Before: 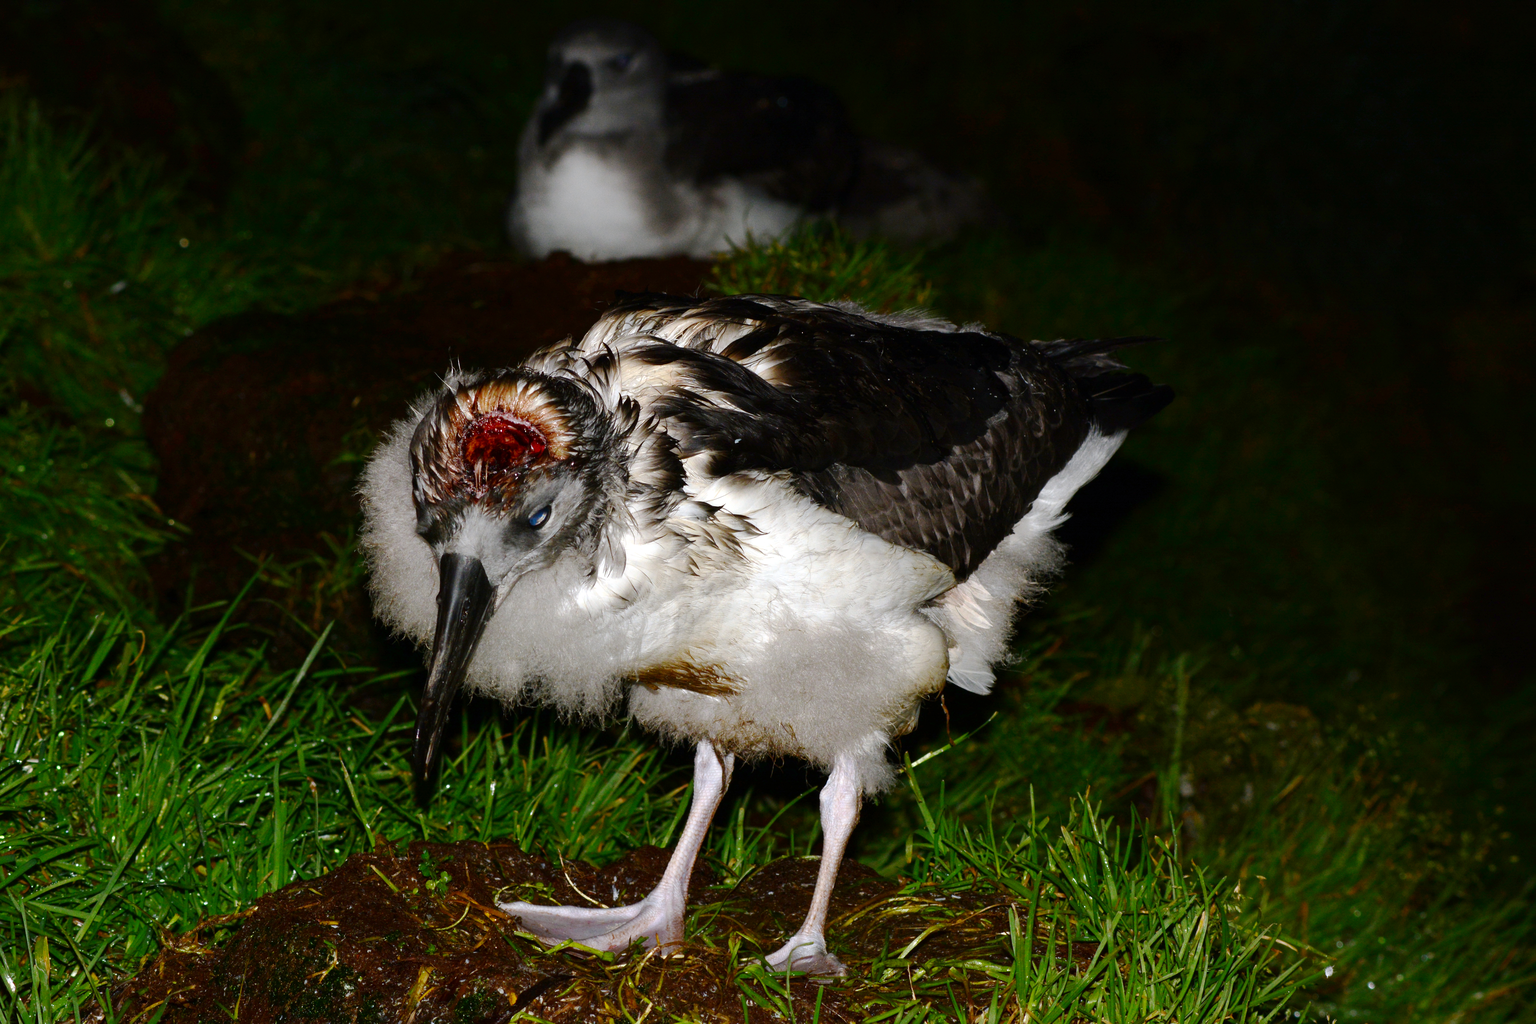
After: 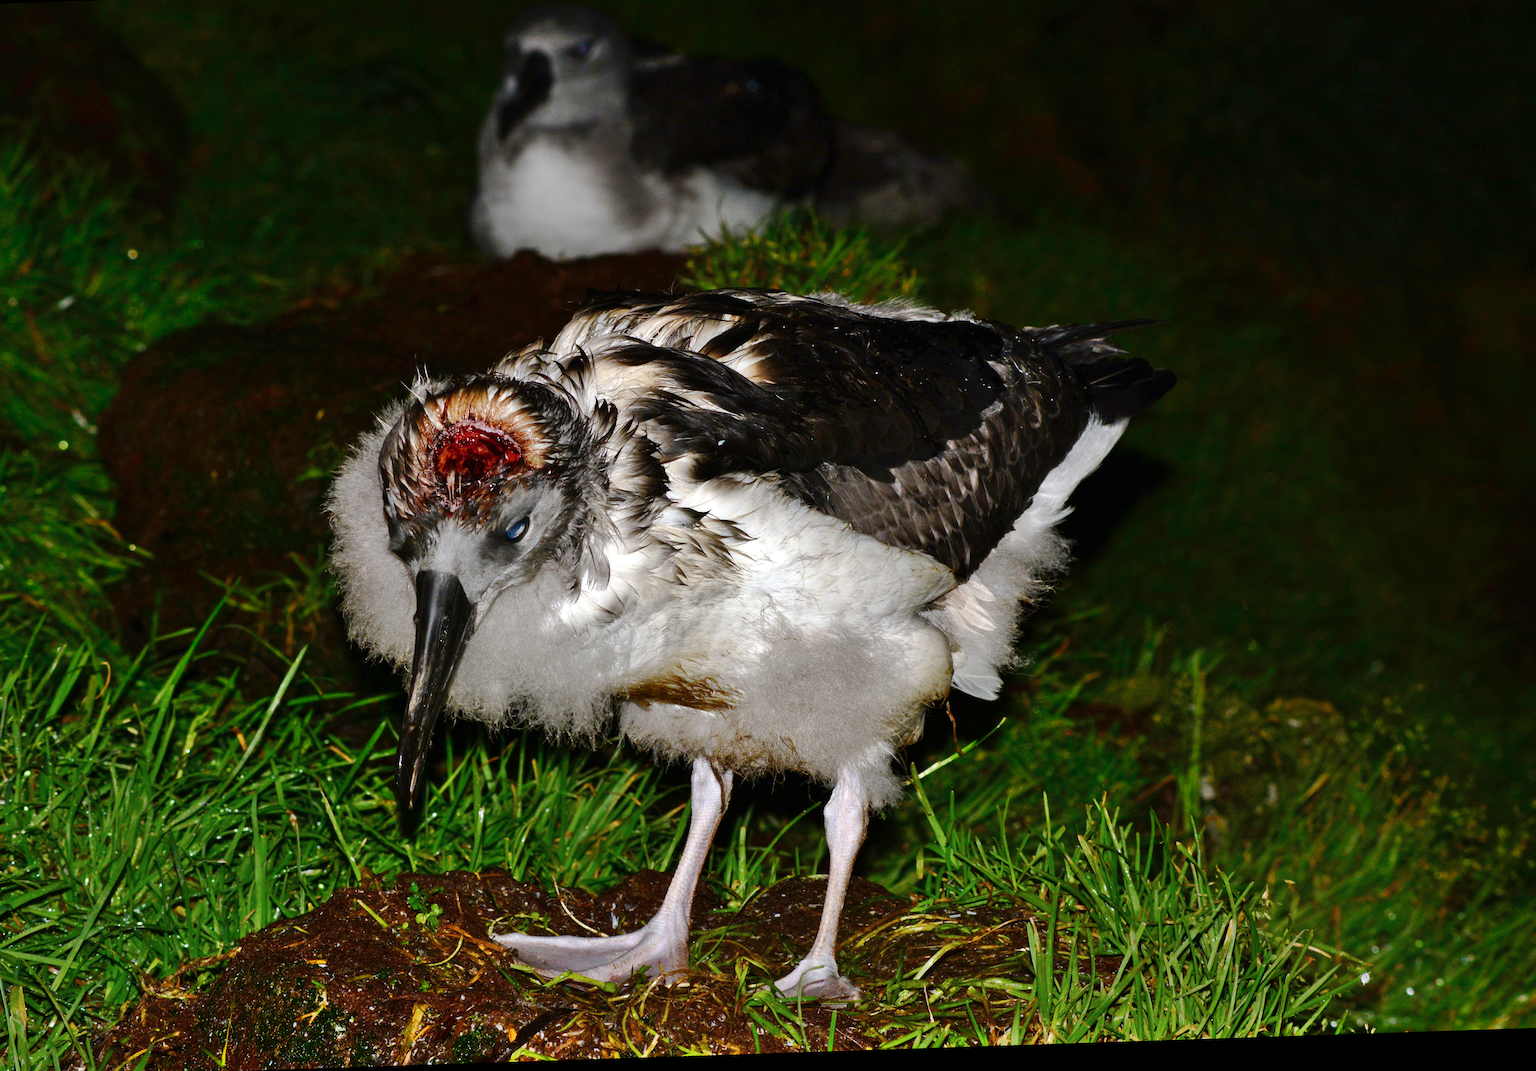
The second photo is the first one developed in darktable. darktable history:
color balance: input saturation 99%
crop and rotate: angle -1.96°, left 3.097%, top 4.154%, right 1.586%, bottom 0.529%
shadows and highlights: shadows color adjustment 97.66%, soften with gaussian
rotate and perspective: rotation -4.2°, shear 0.006, automatic cropping off
